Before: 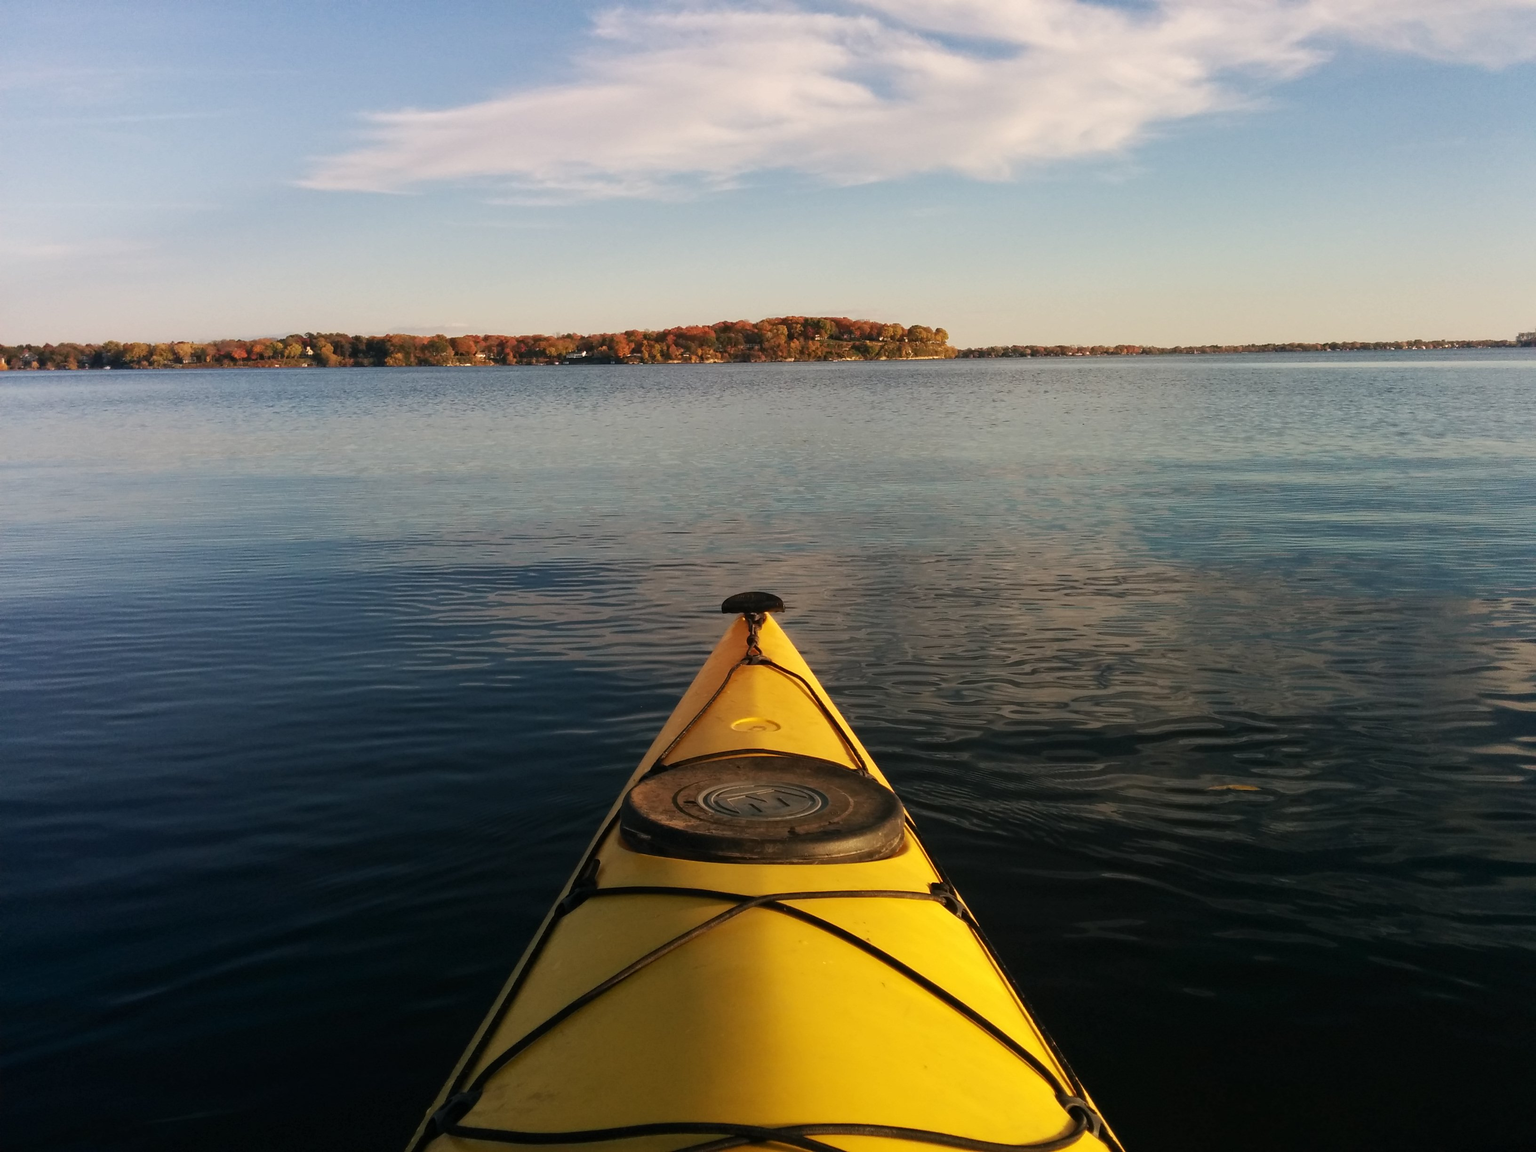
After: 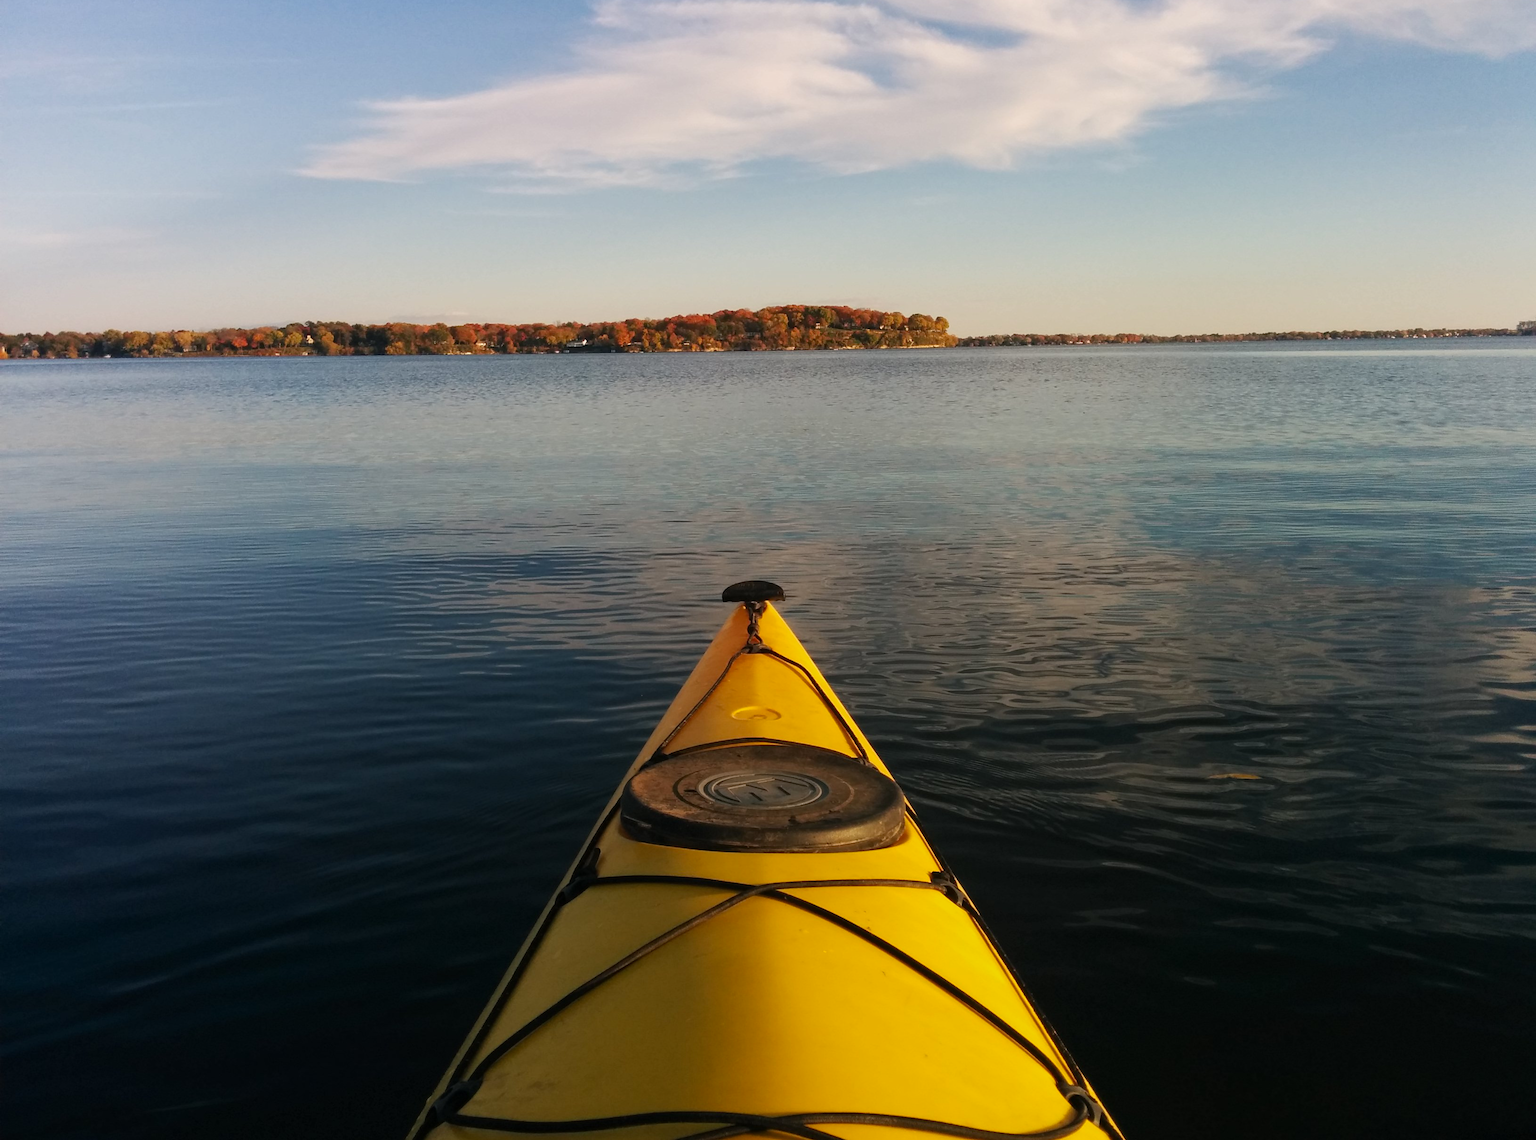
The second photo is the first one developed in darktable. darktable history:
crop: top 1.049%, right 0.001%
vibrance: vibrance 67%
